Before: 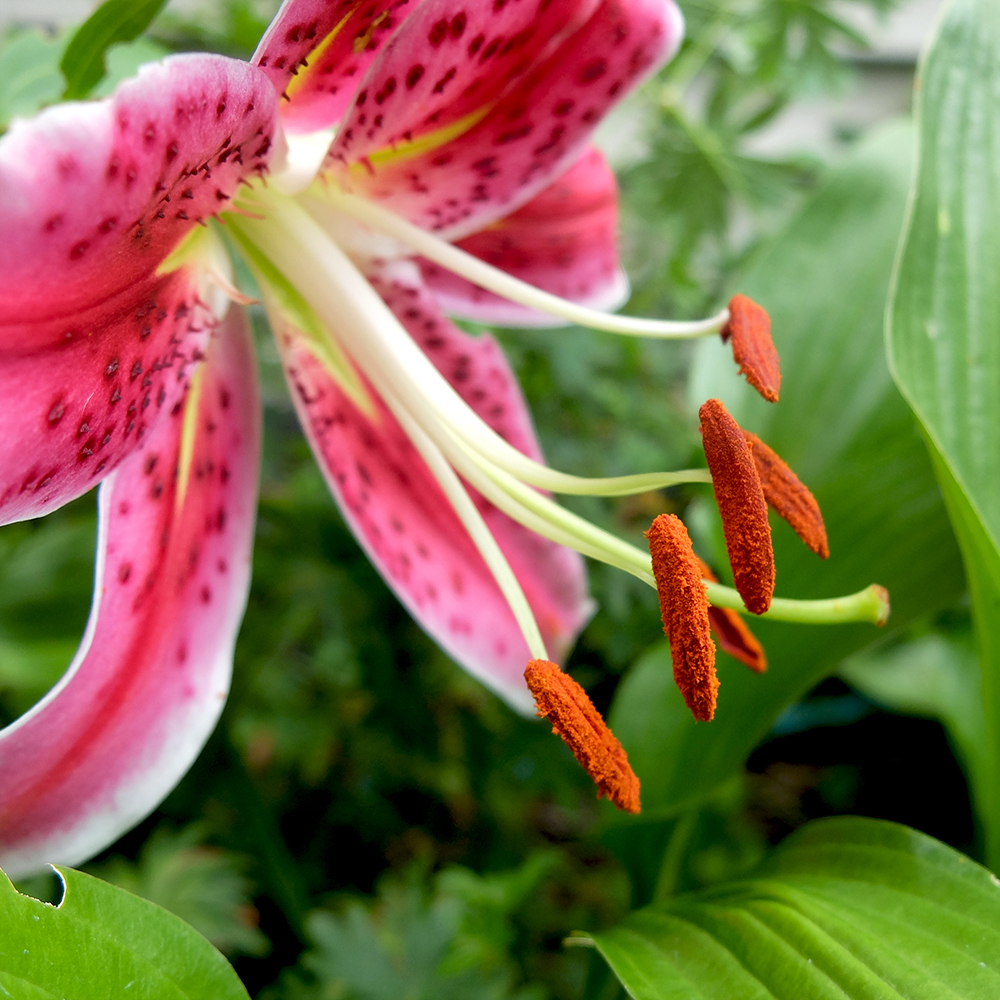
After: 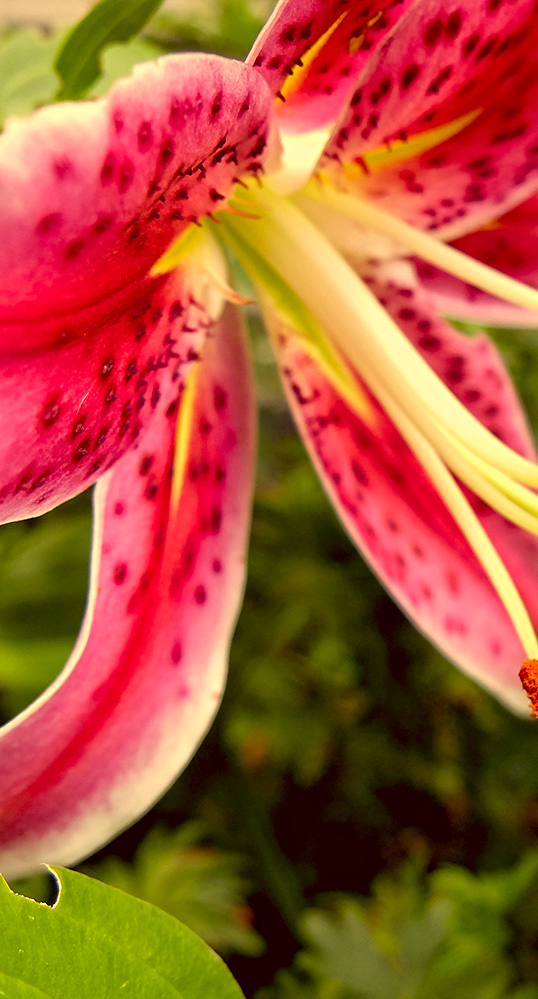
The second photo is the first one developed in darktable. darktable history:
contrast equalizer: y [[0.5, 0.501, 0.525, 0.597, 0.58, 0.514], [0.5 ×6], [0.5 ×6], [0 ×6], [0 ×6]]
crop: left 0.587%, right 45.588%, bottom 0.086%
color correction: highlights a* 10.12, highlights b* 39.04, shadows a* 14.62, shadows b* 3.37
